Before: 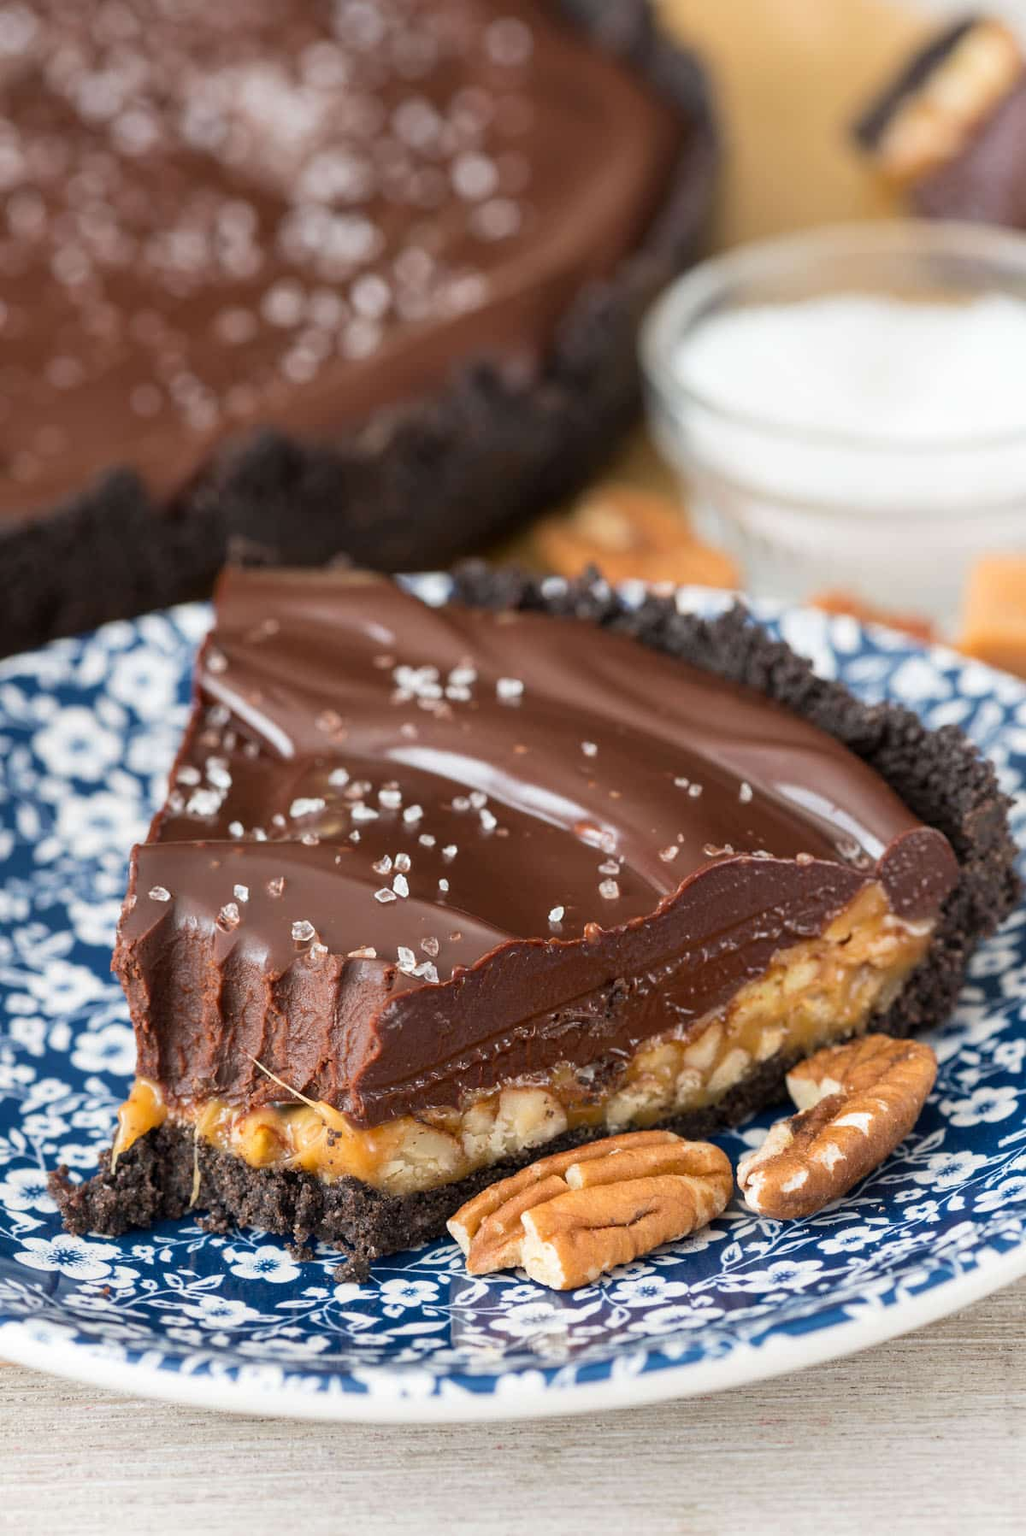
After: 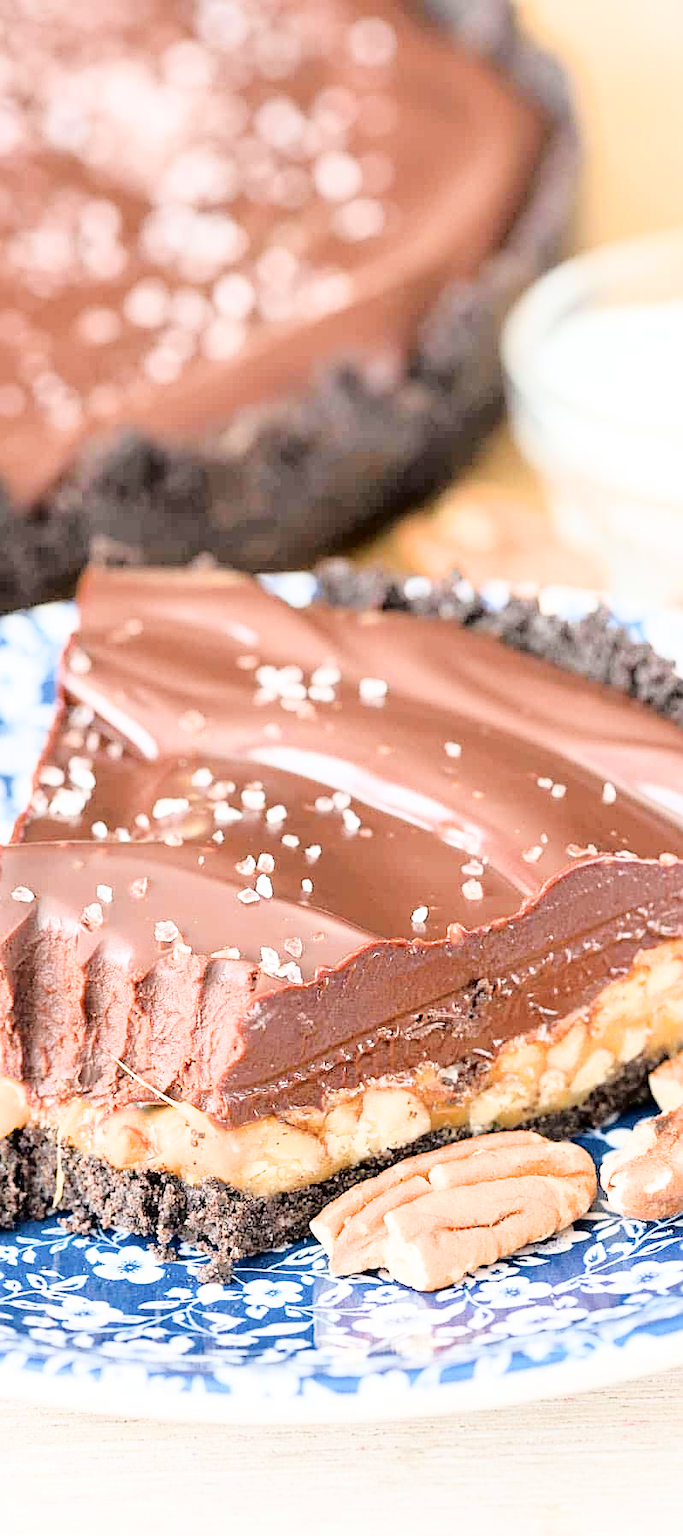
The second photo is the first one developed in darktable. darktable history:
sharpen: on, module defaults
filmic rgb: black relative exposure -7.65 EV, white relative exposure 4.56 EV, hardness 3.61
crop and rotate: left 13.389%, right 19.956%
exposure: black level correction 0, exposure 2.125 EV, compensate highlight preservation false
tone curve: curves: ch0 [(0, 0) (0.003, 0.003) (0.011, 0.006) (0.025, 0.015) (0.044, 0.025) (0.069, 0.034) (0.1, 0.052) (0.136, 0.092) (0.177, 0.157) (0.224, 0.228) (0.277, 0.305) (0.335, 0.392) (0.399, 0.466) (0.468, 0.543) (0.543, 0.612) (0.623, 0.692) (0.709, 0.78) (0.801, 0.865) (0.898, 0.935) (1, 1)], color space Lab, independent channels, preserve colors none
